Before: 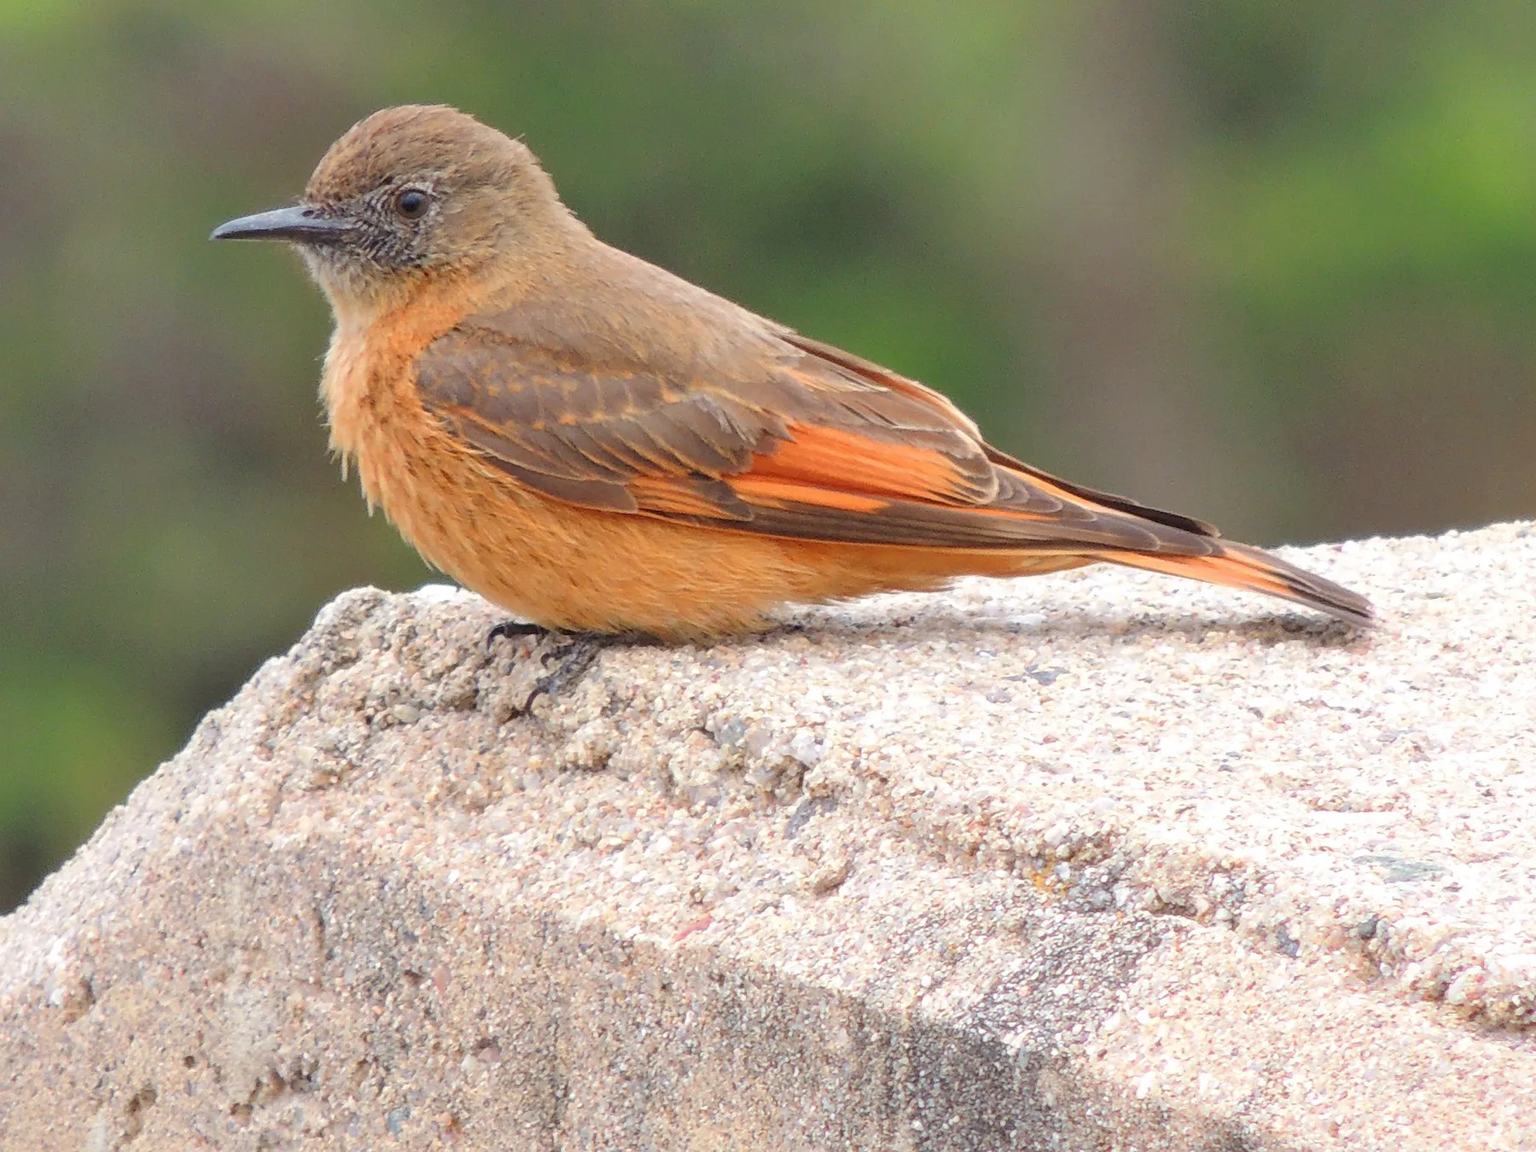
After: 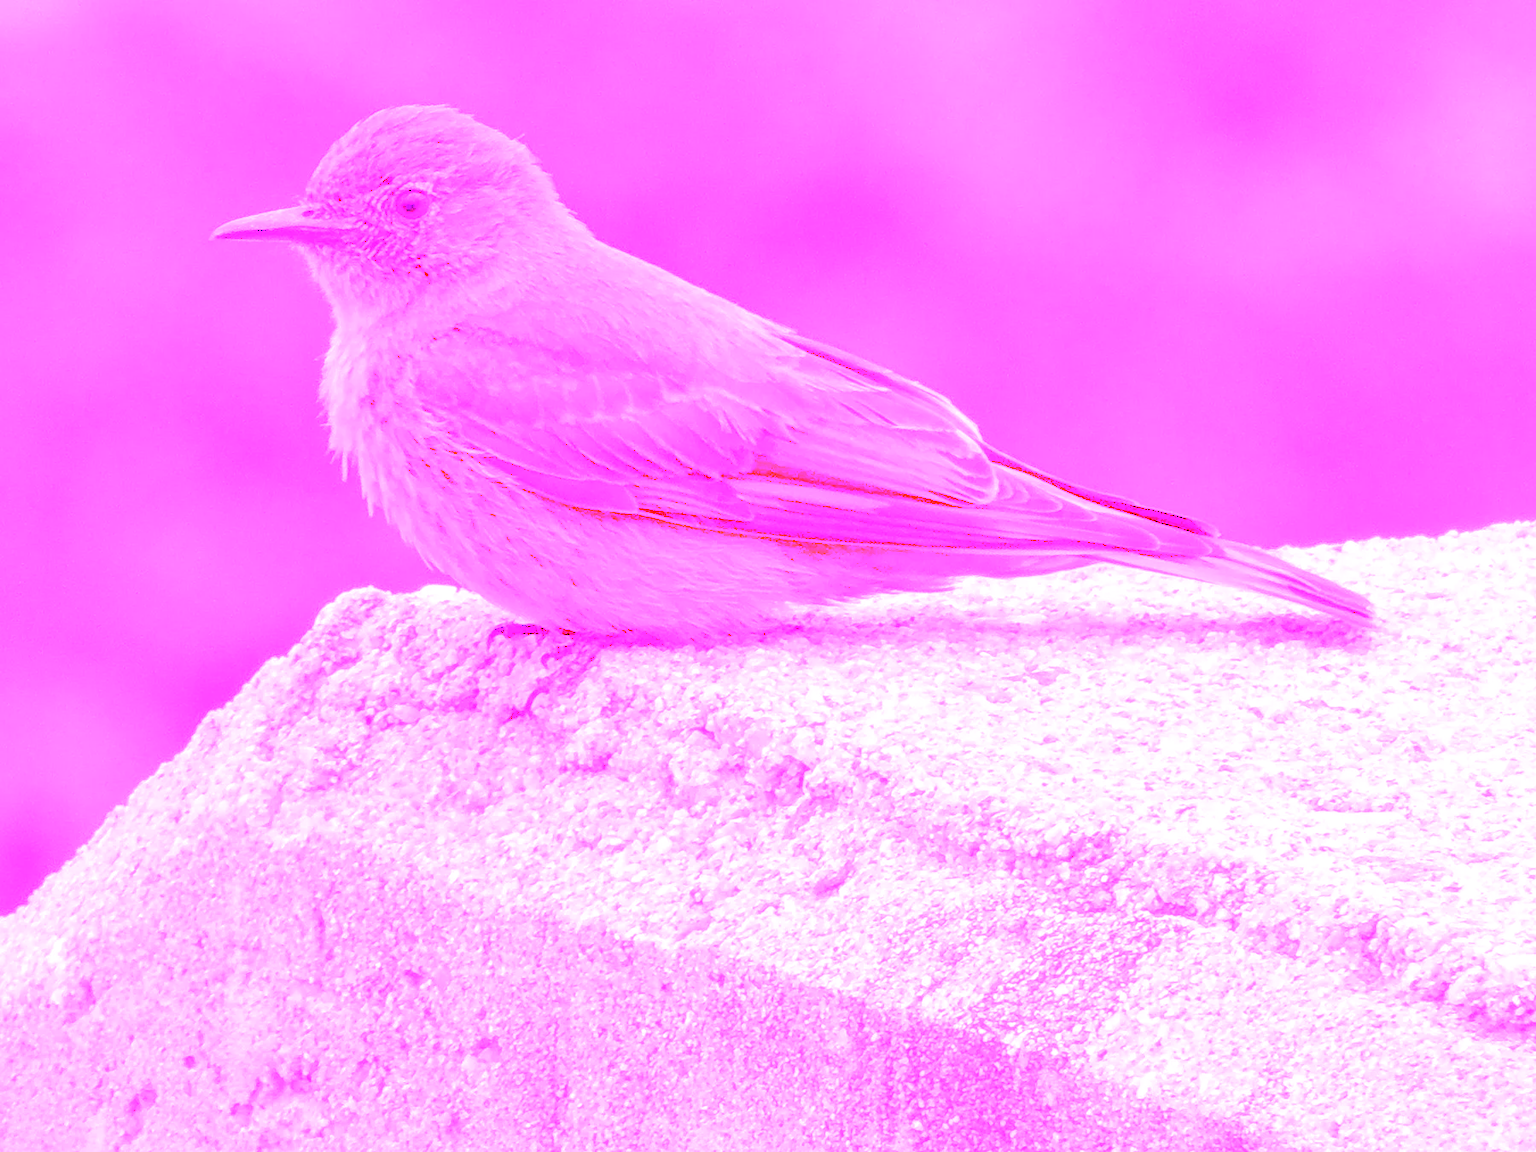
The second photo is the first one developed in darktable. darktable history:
white balance: red 8, blue 8
exposure: black level correction 0.001, compensate highlight preservation false
